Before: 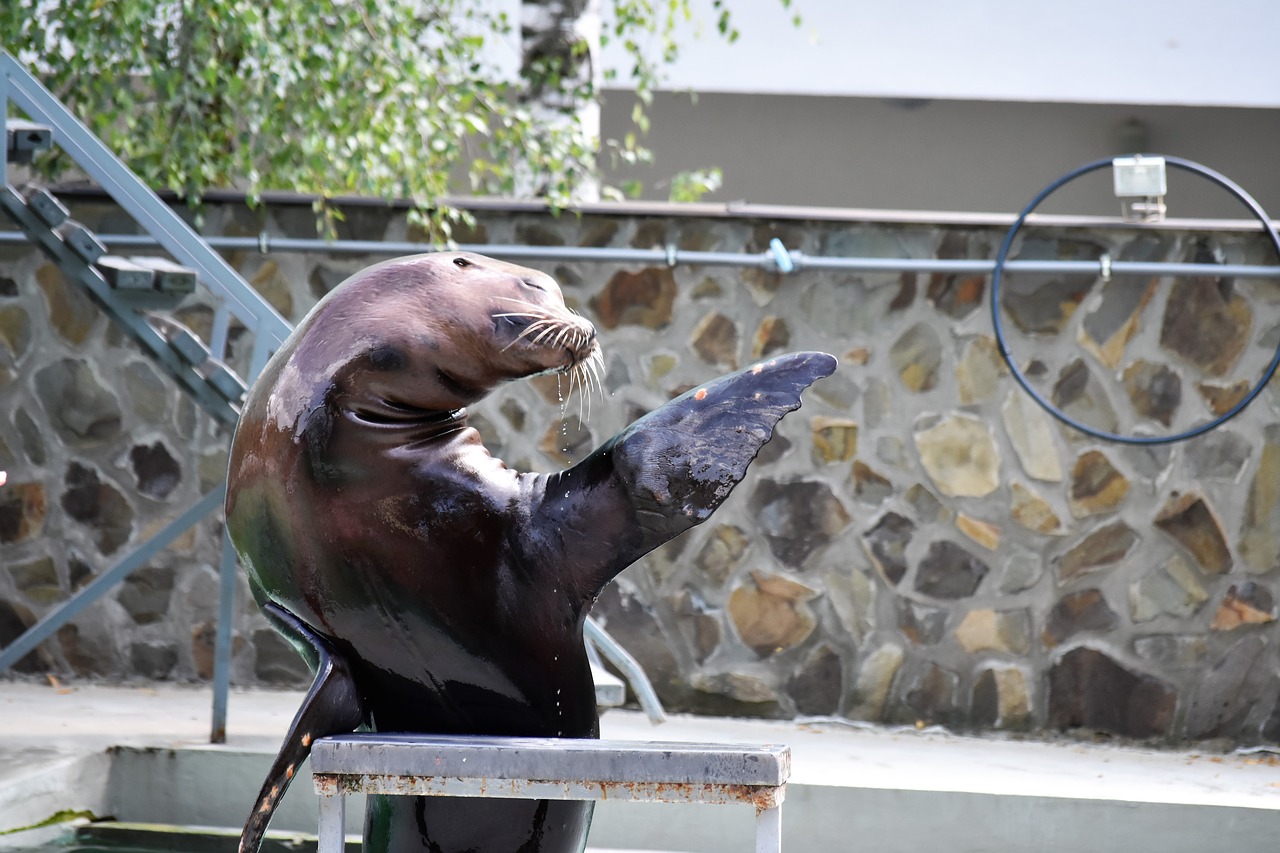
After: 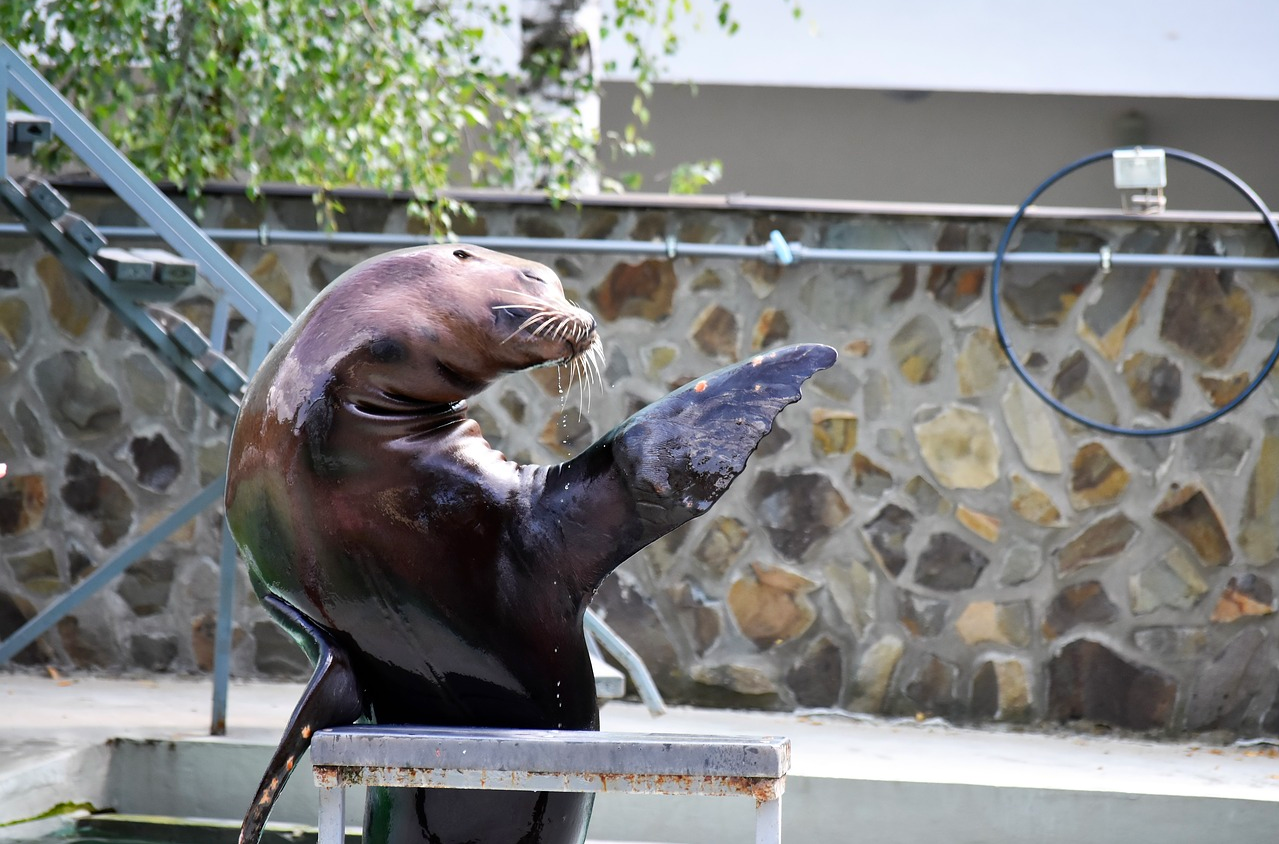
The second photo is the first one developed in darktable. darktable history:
exposure: black level correction 0.001, compensate highlight preservation false
crop: top 1.049%, right 0.001%
contrast brightness saturation: contrast 0.04, saturation 0.16
